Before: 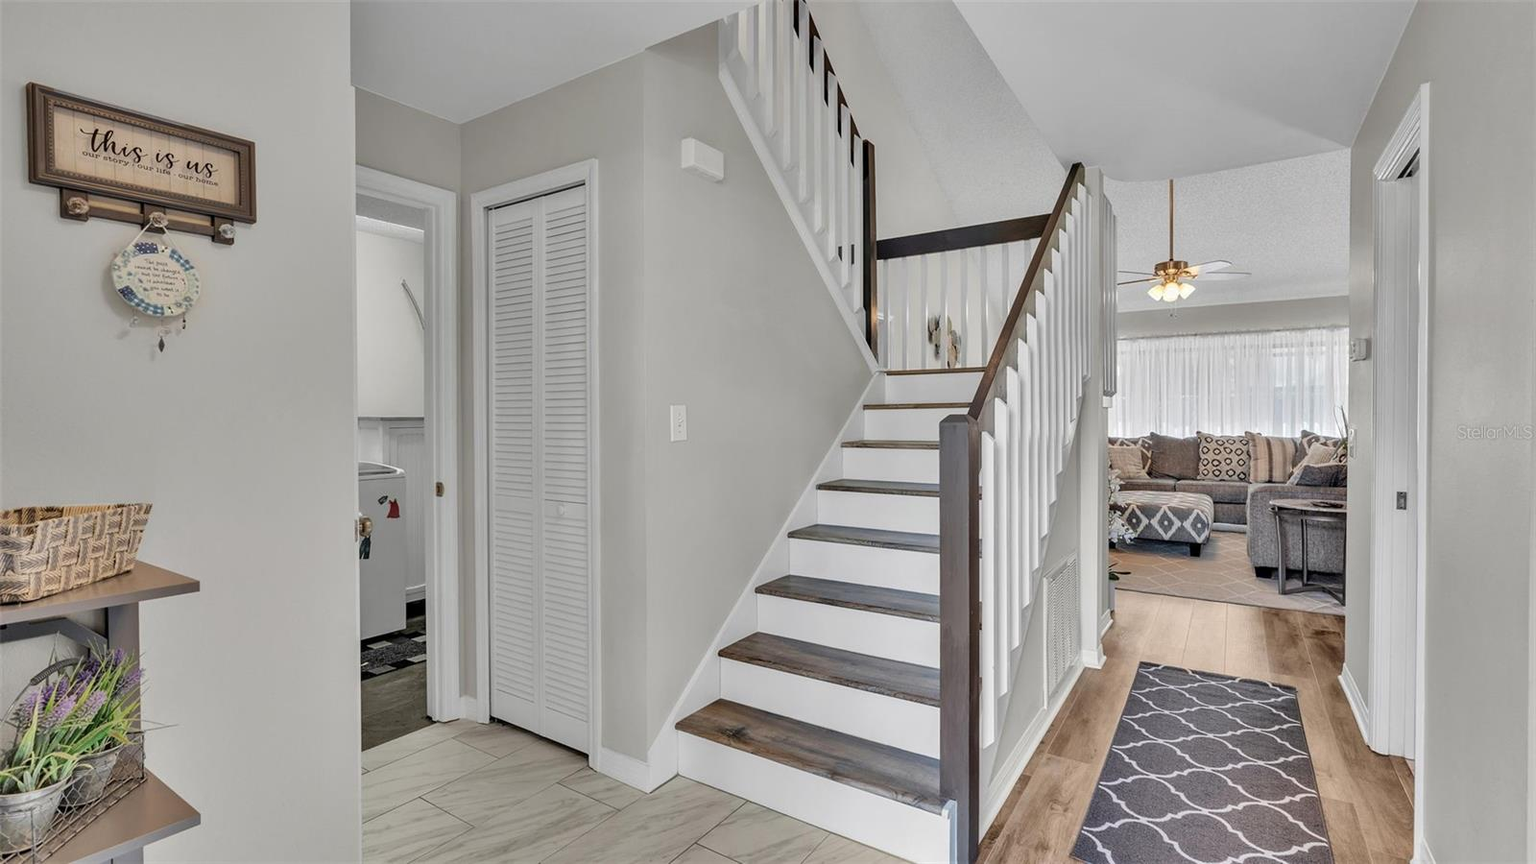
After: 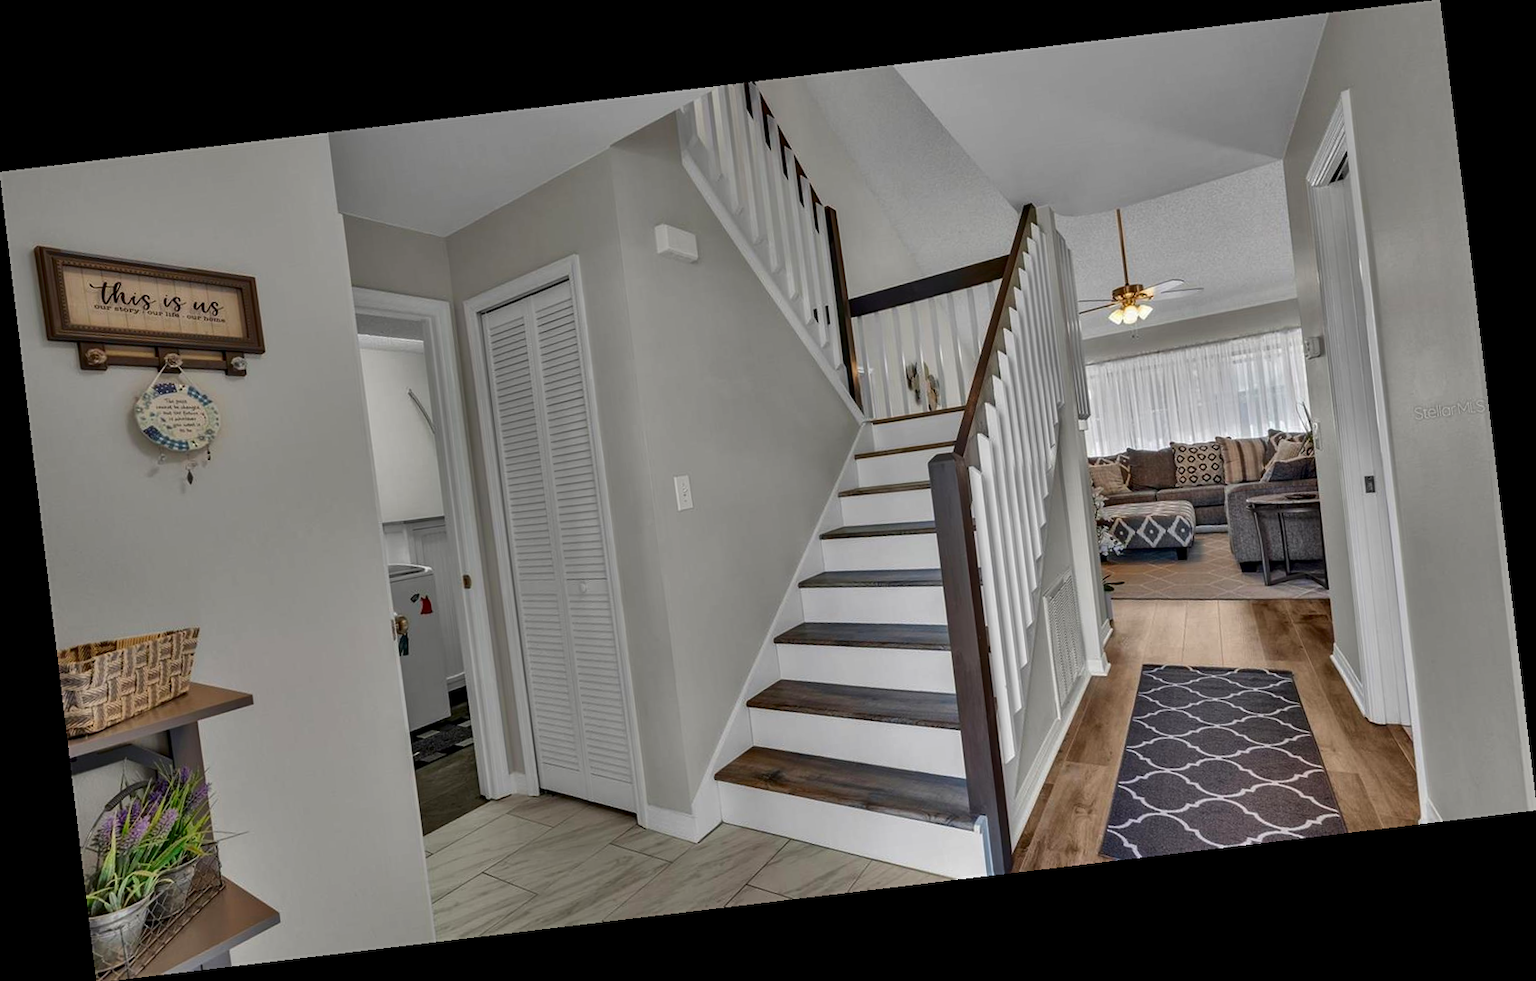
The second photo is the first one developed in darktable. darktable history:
rotate and perspective: rotation -6.83°, automatic cropping off
contrast brightness saturation: brightness -0.25, saturation 0.2
